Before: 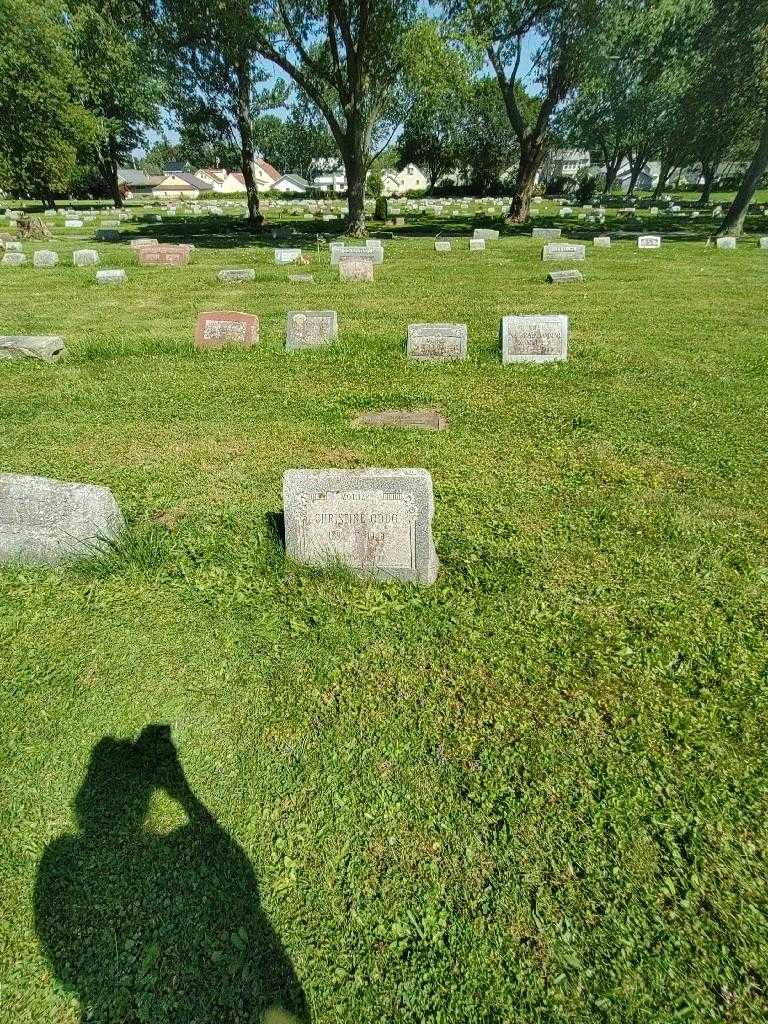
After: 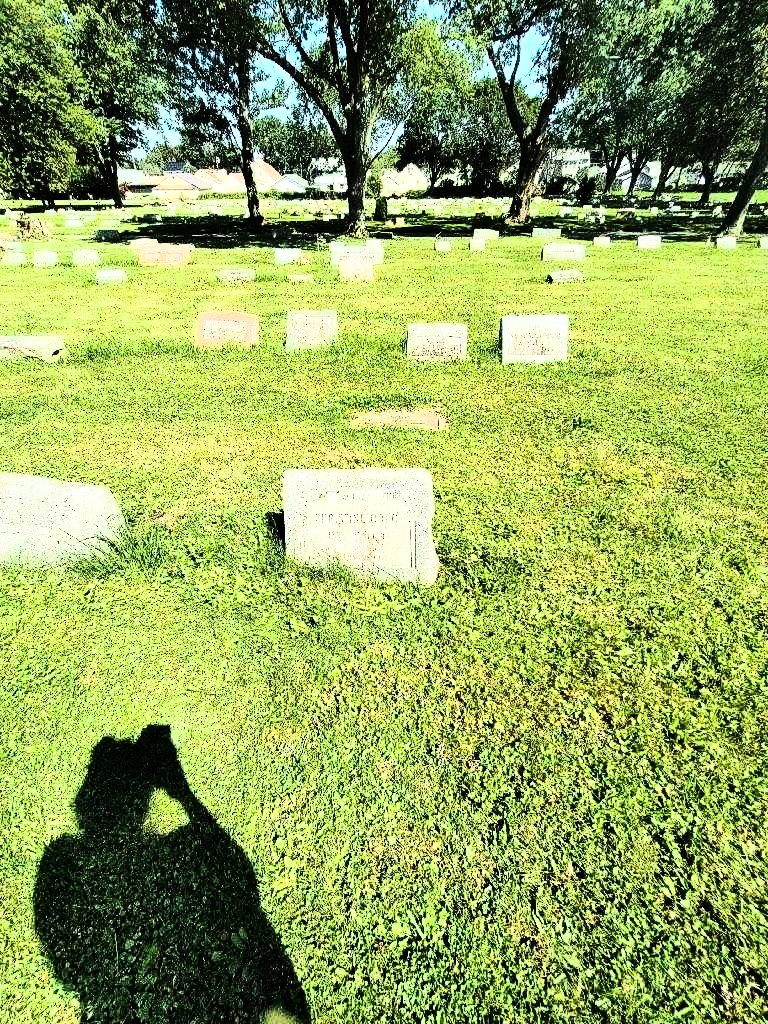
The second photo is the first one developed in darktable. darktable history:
tone equalizer: -8 EV -0.75 EV, -7 EV -0.7 EV, -6 EV -0.6 EV, -5 EV -0.4 EV, -3 EV 0.4 EV, -2 EV 0.6 EV, -1 EV 0.7 EV, +0 EV 0.75 EV, edges refinement/feathering 500, mask exposure compensation -1.57 EV, preserve details no
rgb curve: curves: ch0 [(0, 0) (0.21, 0.15) (0.24, 0.21) (0.5, 0.75) (0.75, 0.96) (0.89, 0.99) (1, 1)]; ch1 [(0, 0.02) (0.21, 0.13) (0.25, 0.2) (0.5, 0.67) (0.75, 0.9) (0.89, 0.97) (1, 1)]; ch2 [(0, 0.02) (0.21, 0.13) (0.25, 0.2) (0.5, 0.67) (0.75, 0.9) (0.89, 0.97) (1, 1)], compensate middle gray true
rotate and perspective: automatic cropping off
